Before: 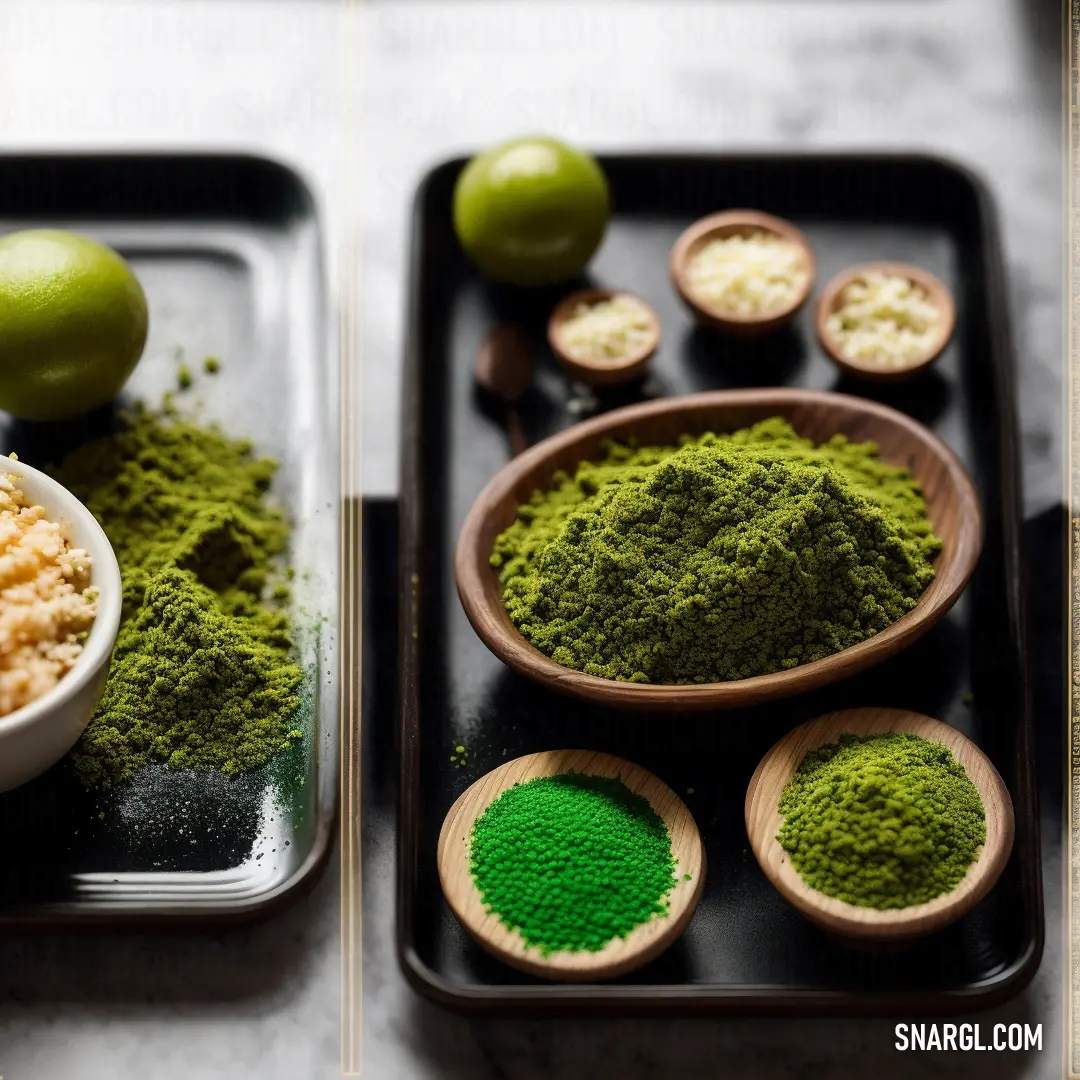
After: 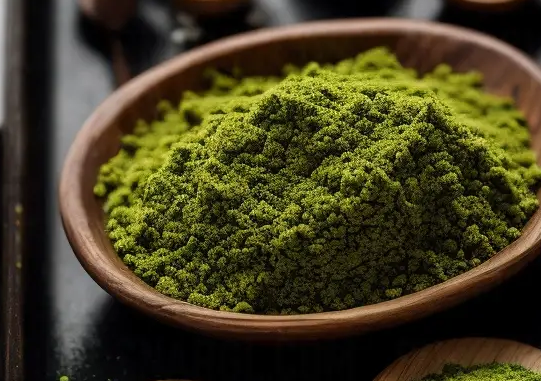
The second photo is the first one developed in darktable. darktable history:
crop: left 36.715%, top 34.348%, right 13.122%, bottom 30.374%
